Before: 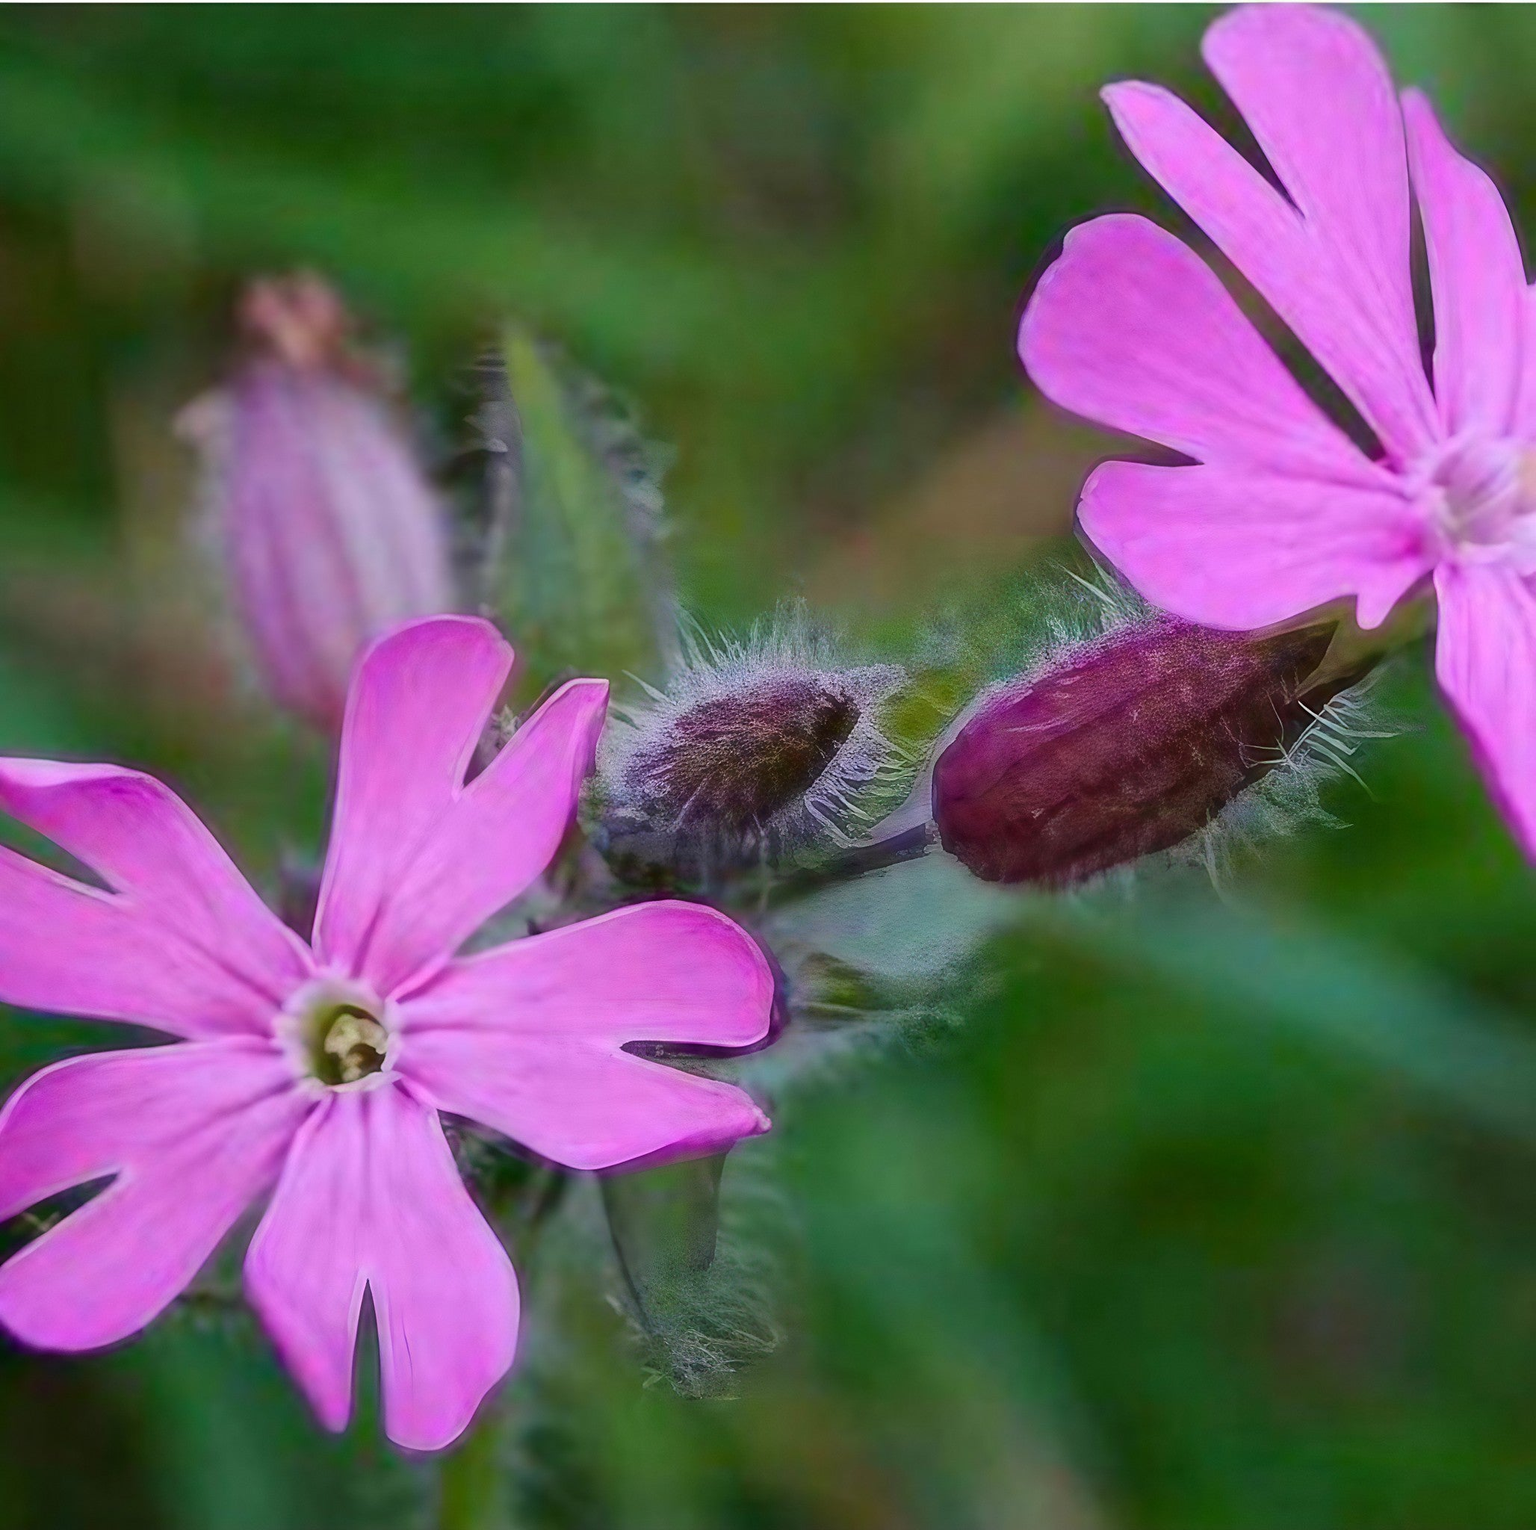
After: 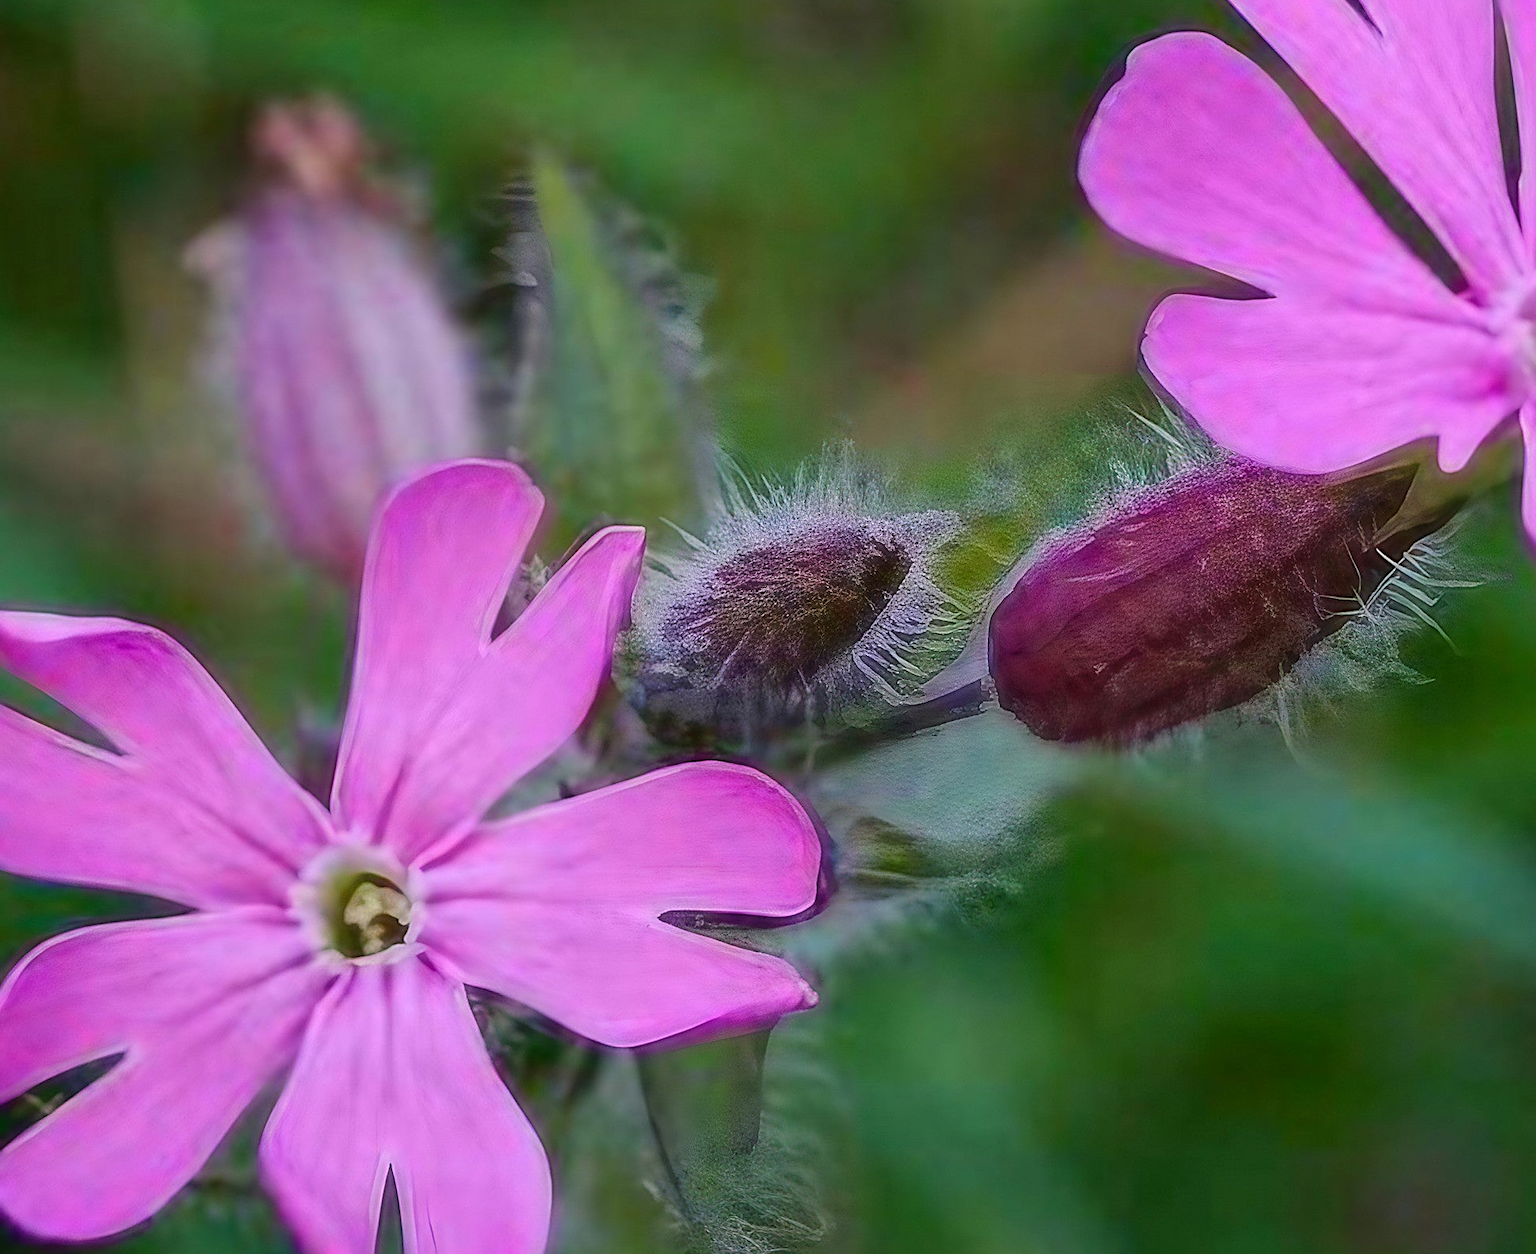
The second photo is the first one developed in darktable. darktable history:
crop and rotate: angle 0.108°, top 11.907%, right 5.537%, bottom 10.635%
local contrast: detail 109%
sharpen: on, module defaults
